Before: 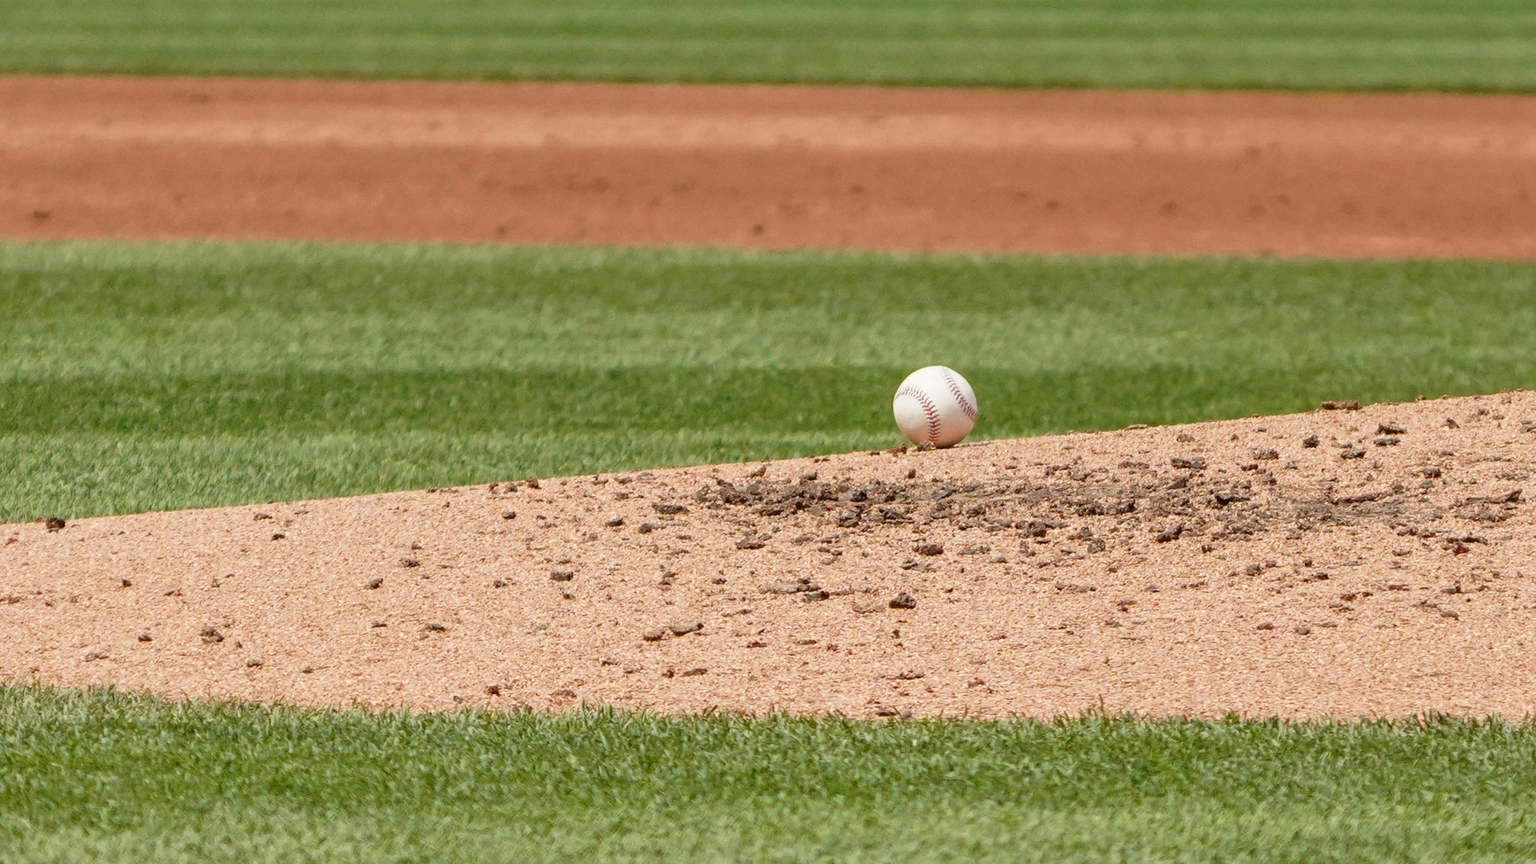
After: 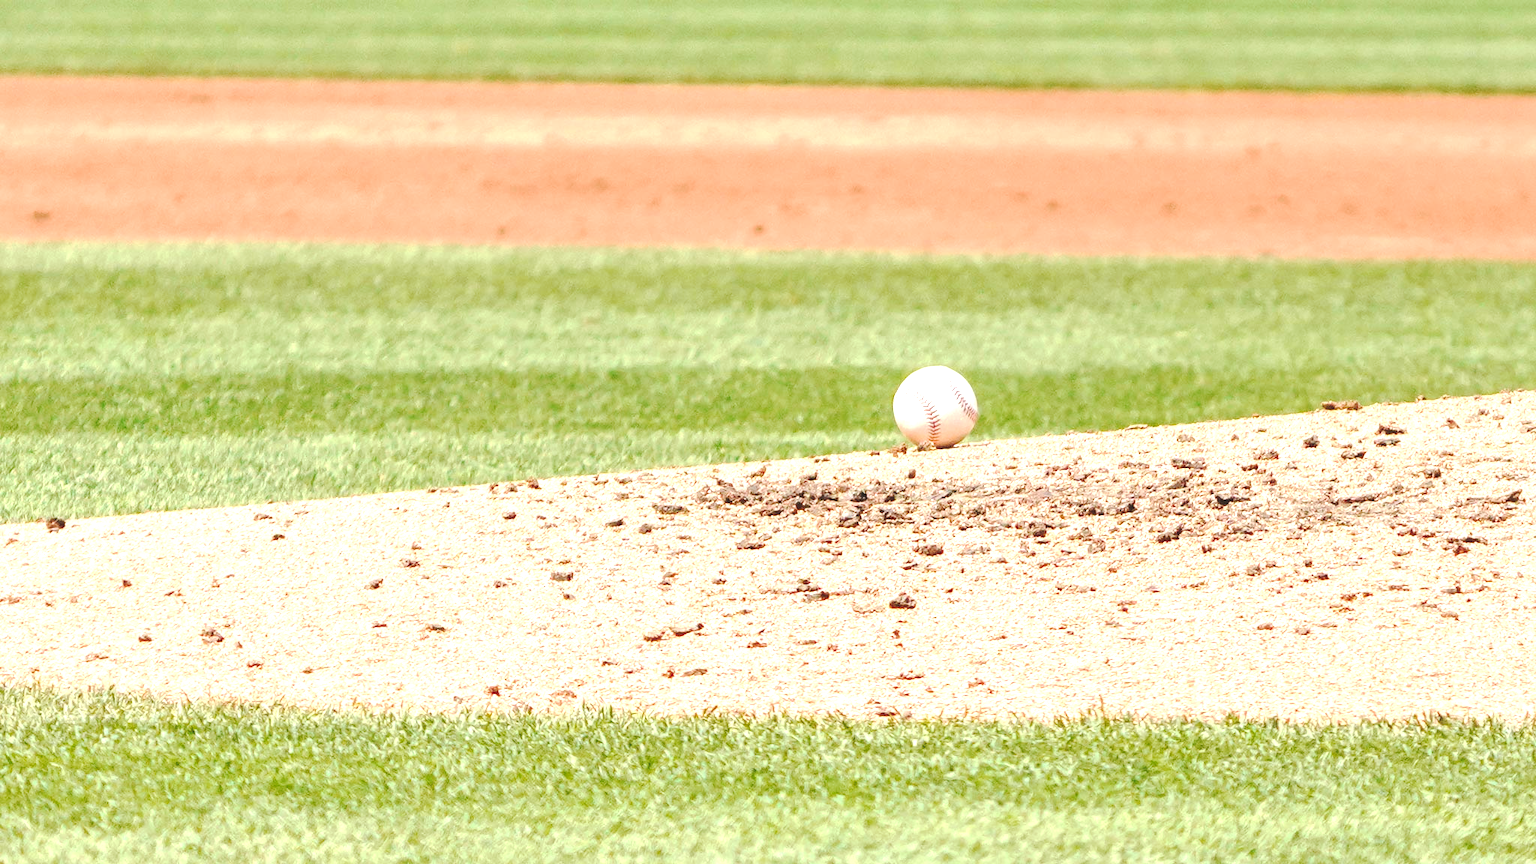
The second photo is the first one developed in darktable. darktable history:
exposure: black level correction -0.002, exposure 1.35 EV, compensate highlight preservation false
tone curve: curves: ch0 [(0, 0) (0.003, 0.1) (0.011, 0.101) (0.025, 0.11) (0.044, 0.126) (0.069, 0.14) (0.1, 0.158) (0.136, 0.18) (0.177, 0.206) (0.224, 0.243) (0.277, 0.293) (0.335, 0.36) (0.399, 0.446) (0.468, 0.537) (0.543, 0.618) (0.623, 0.694) (0.709, 0.763) (0.801, 0.836) (0.898, 0.908) (1, 1)], preserve colors none
